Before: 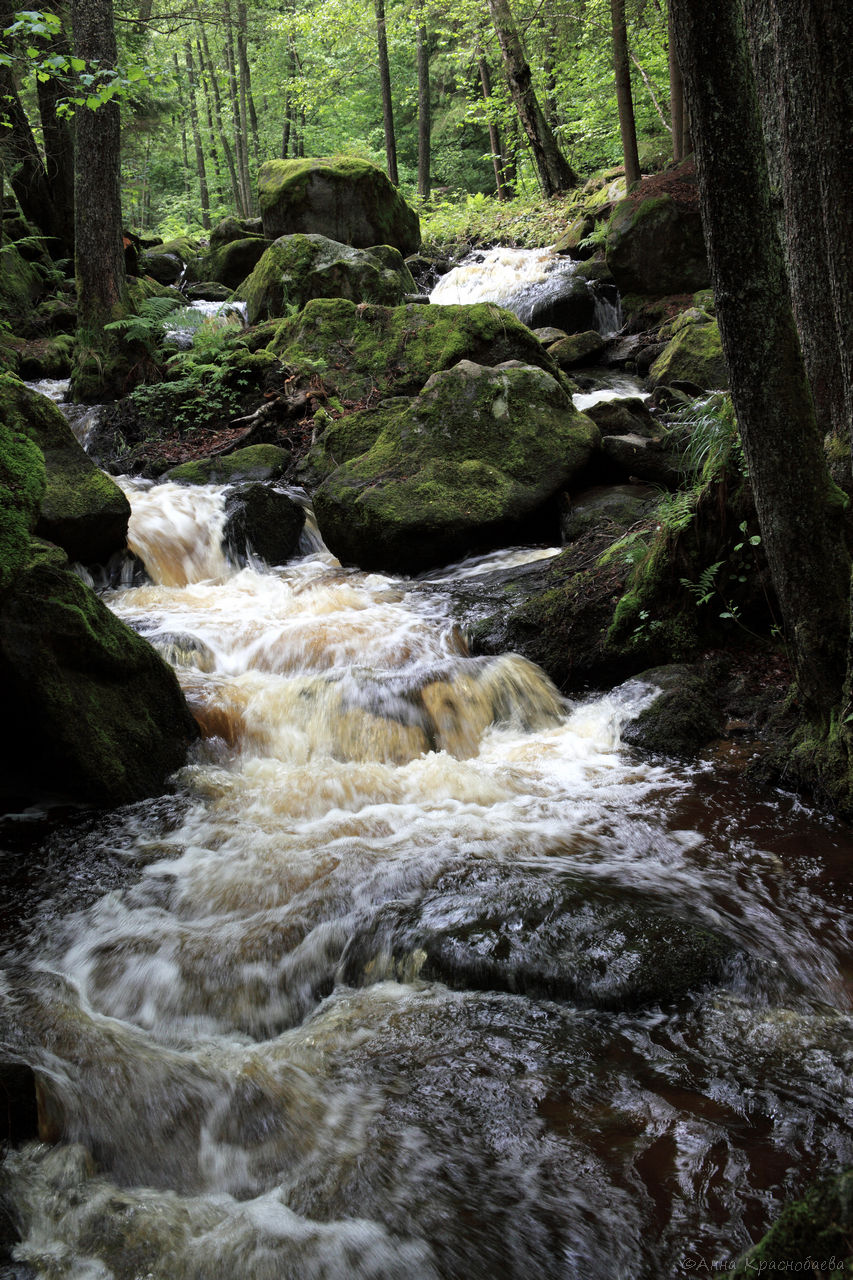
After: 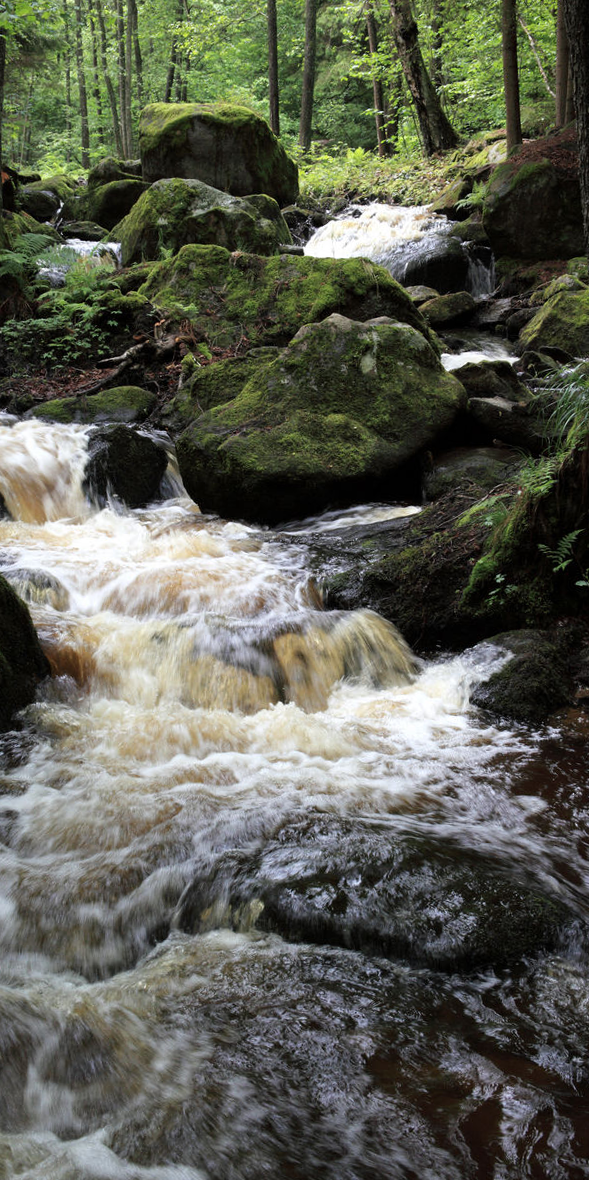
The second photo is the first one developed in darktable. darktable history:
crop and rotate: angle -3.27°, left 14.277%, top 0.028%, right 10.766%, bottom 0.028%
